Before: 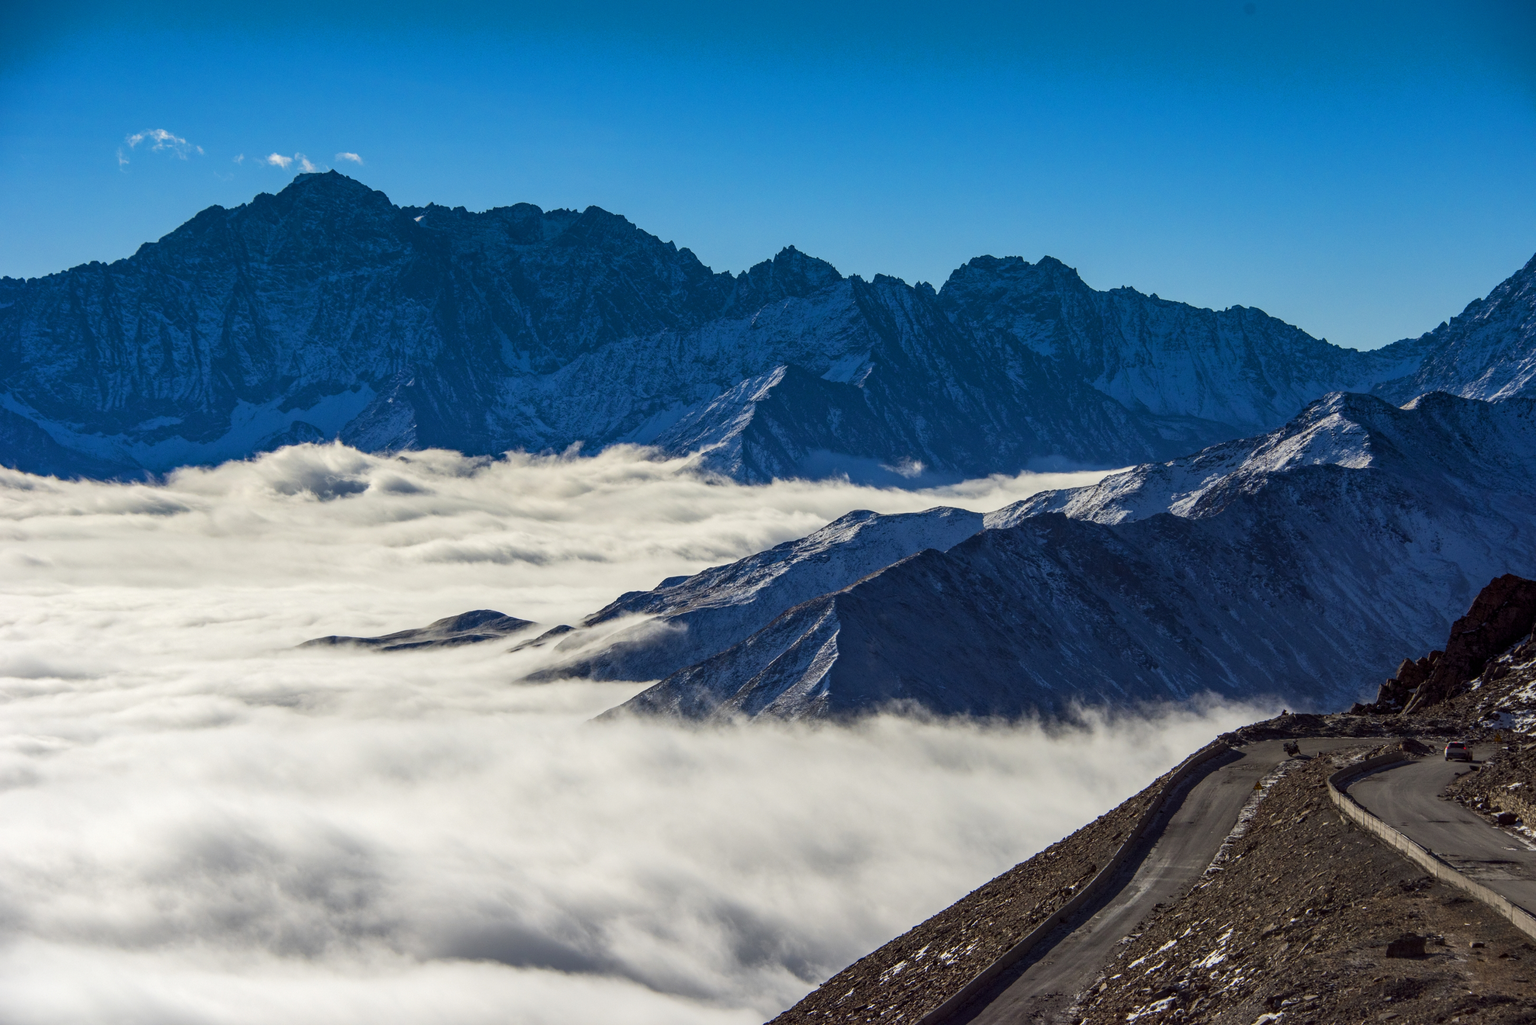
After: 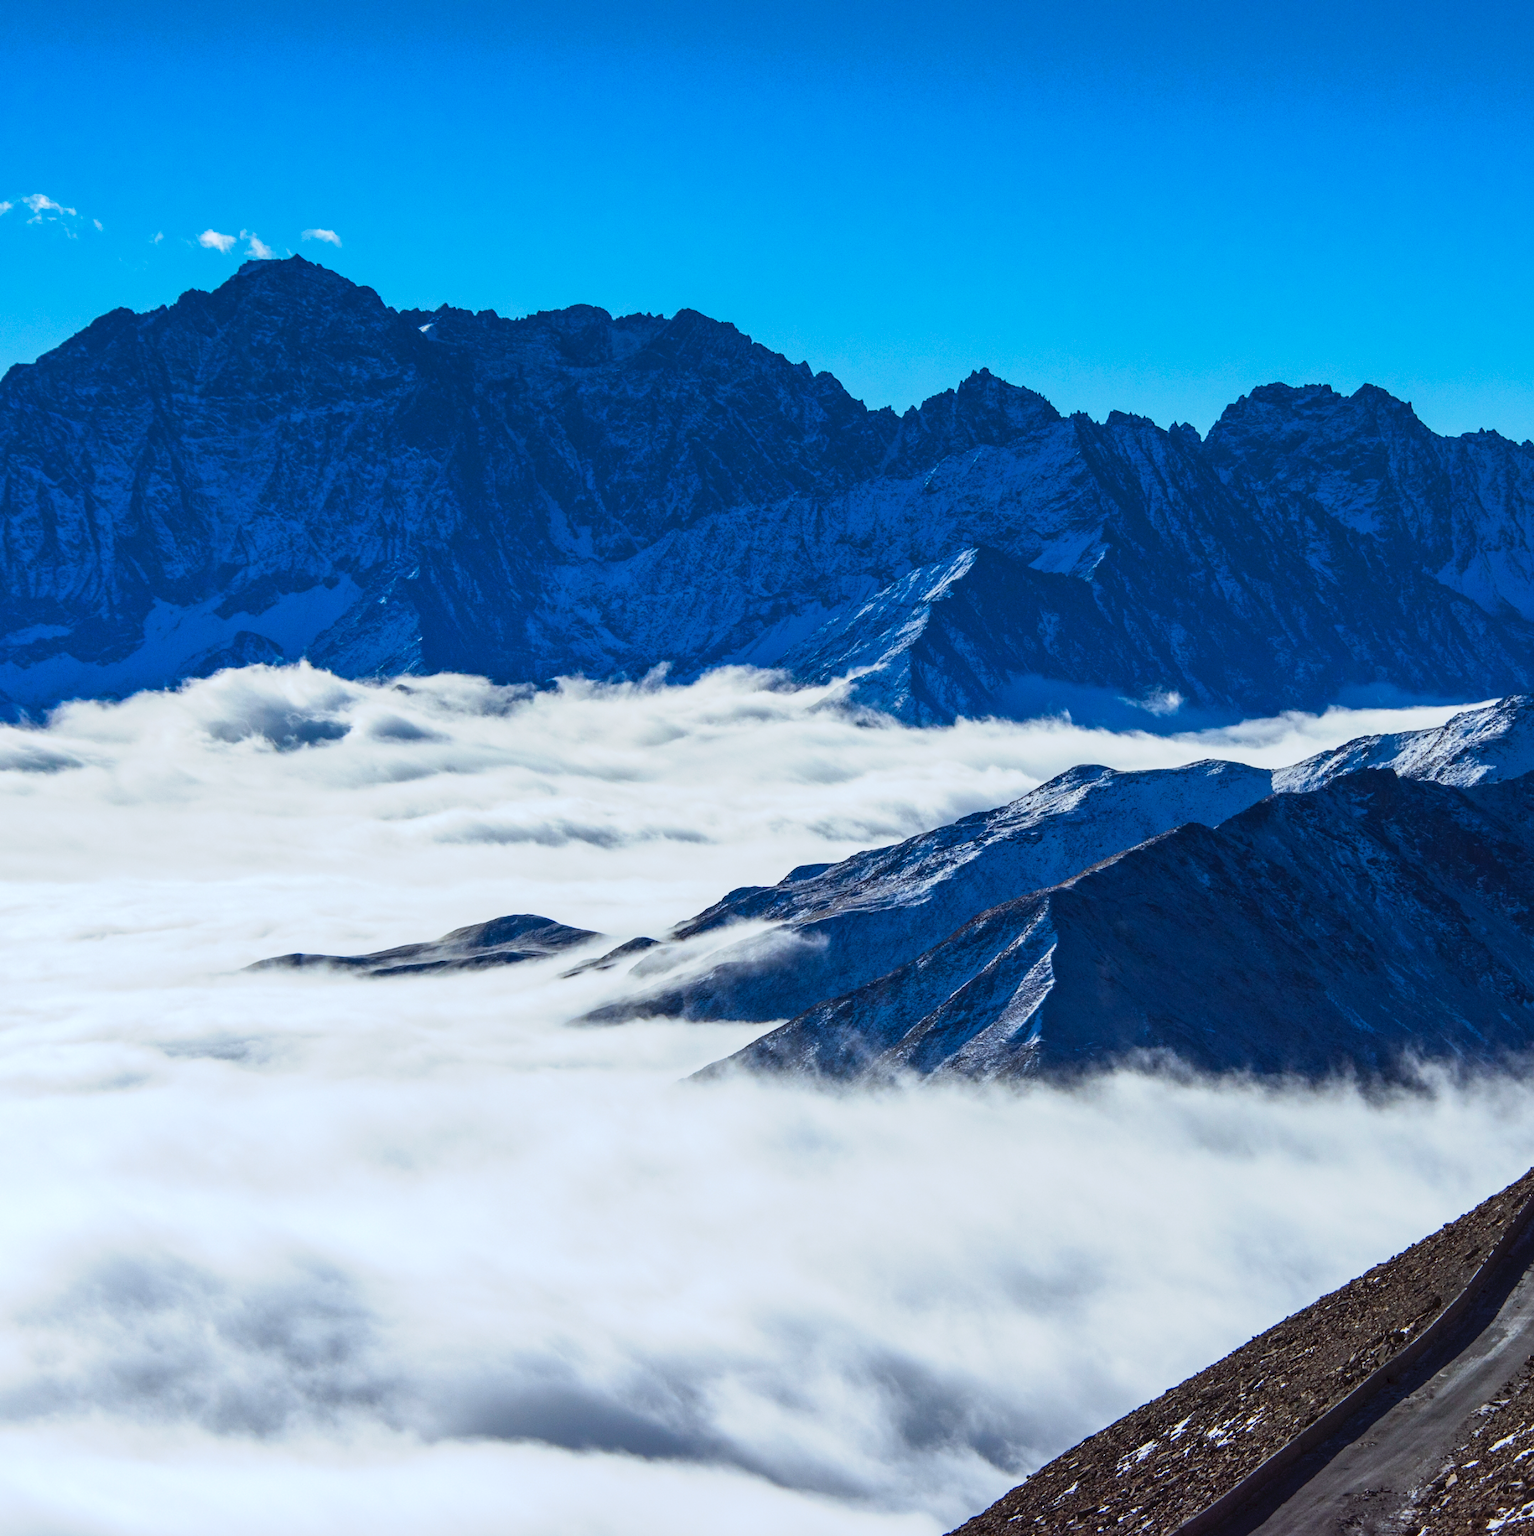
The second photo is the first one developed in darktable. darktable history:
tone curve: curves: ch0 [(0, 0) (0.003, 0.045) (0.011, 0.051) (0.025, 0.057) (0.044, 0.074) (0.069, 0.096) (0.1, 0.125) (0.136, 0.16) (0.177, 0.201) (0.224, 0.242) (0.277, 0.299) (0.335, 0.362) (0.399, 0.432) (0.468, 0.512) (0.543, 0.601) (0.623, 0.691) (0.709, 0.786) (0.801, 0.876) (0.898, 0.927) (1, 1)], preserve colors none
white balance: red 0.926, green 1.003, blue 1.133
crop and rotate: left 8.786%, right 24.548%
